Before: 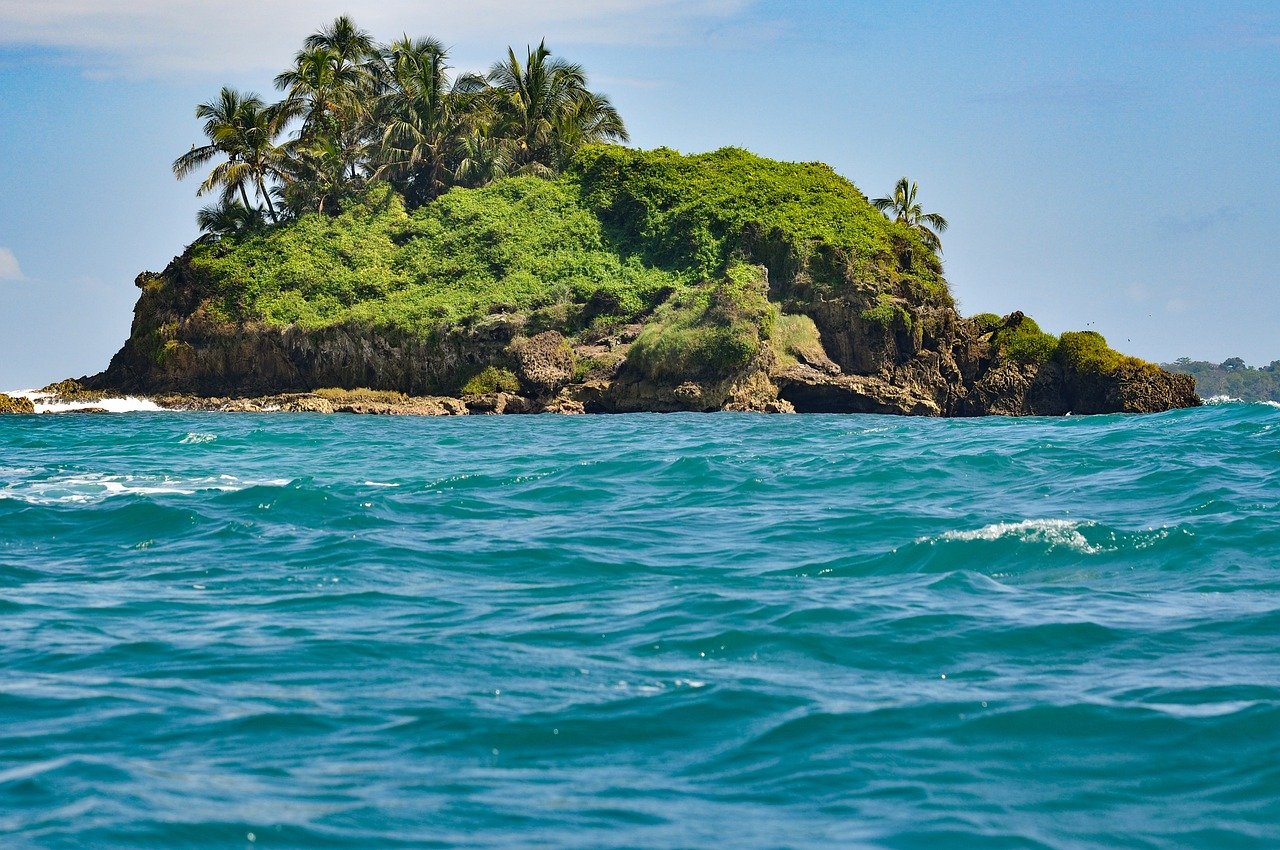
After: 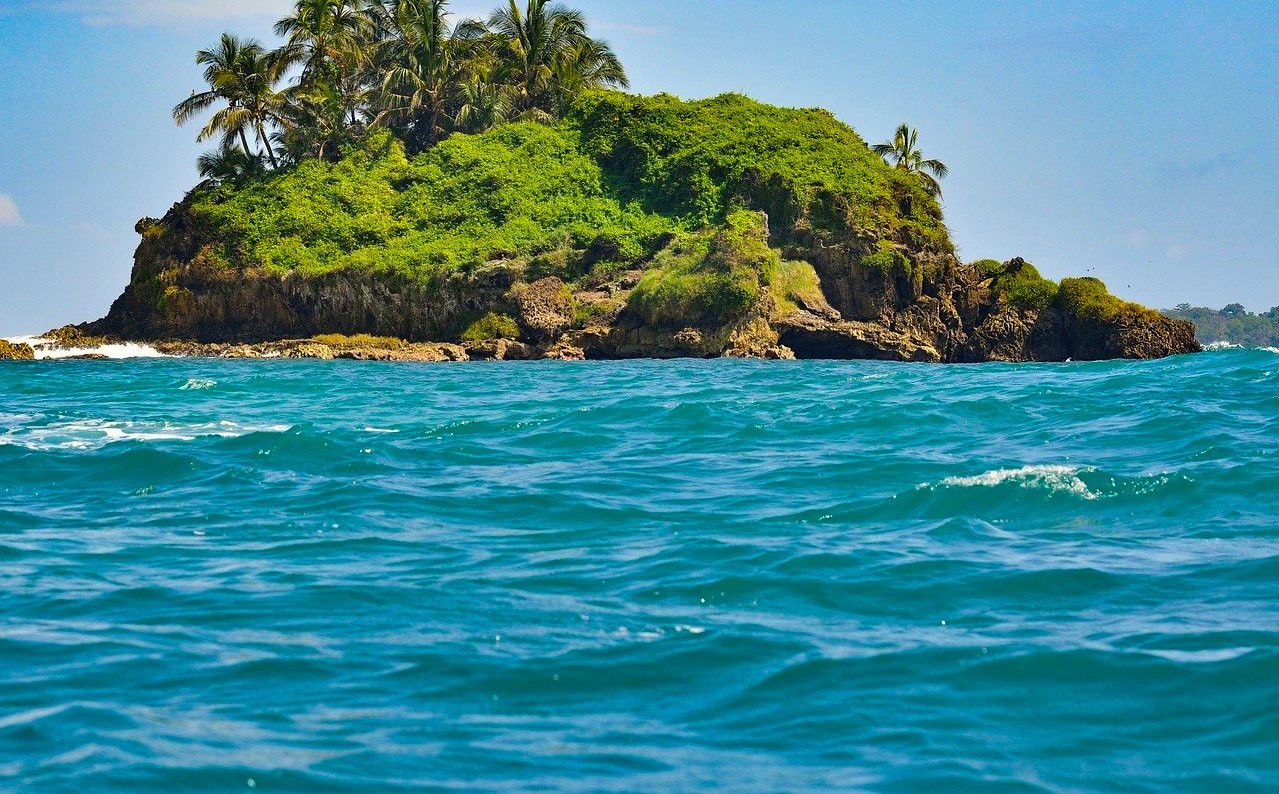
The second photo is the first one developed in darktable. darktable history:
color balance rgb: perceptual saturation grading › global saturation 35.37%
crop and rotate: top 6.531%
color correction: highlights b* 2.97
